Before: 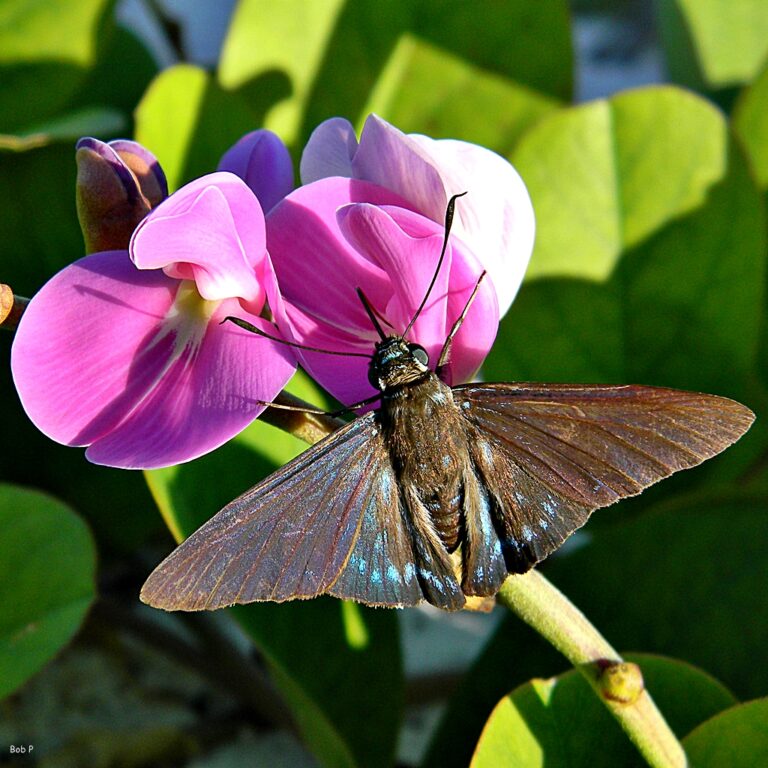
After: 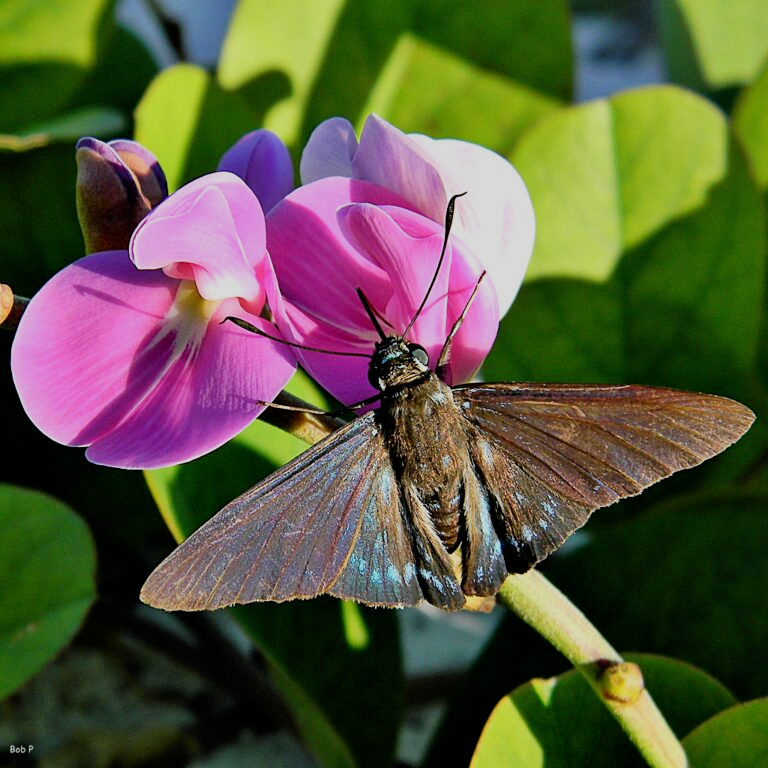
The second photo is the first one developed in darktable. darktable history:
filmic rgb: black relative exposure -7.65 EV, white relative exposure 4.56 EV, hardness 3.61
exposure: exposure 0.127 EV, compensate highlight preservation false
